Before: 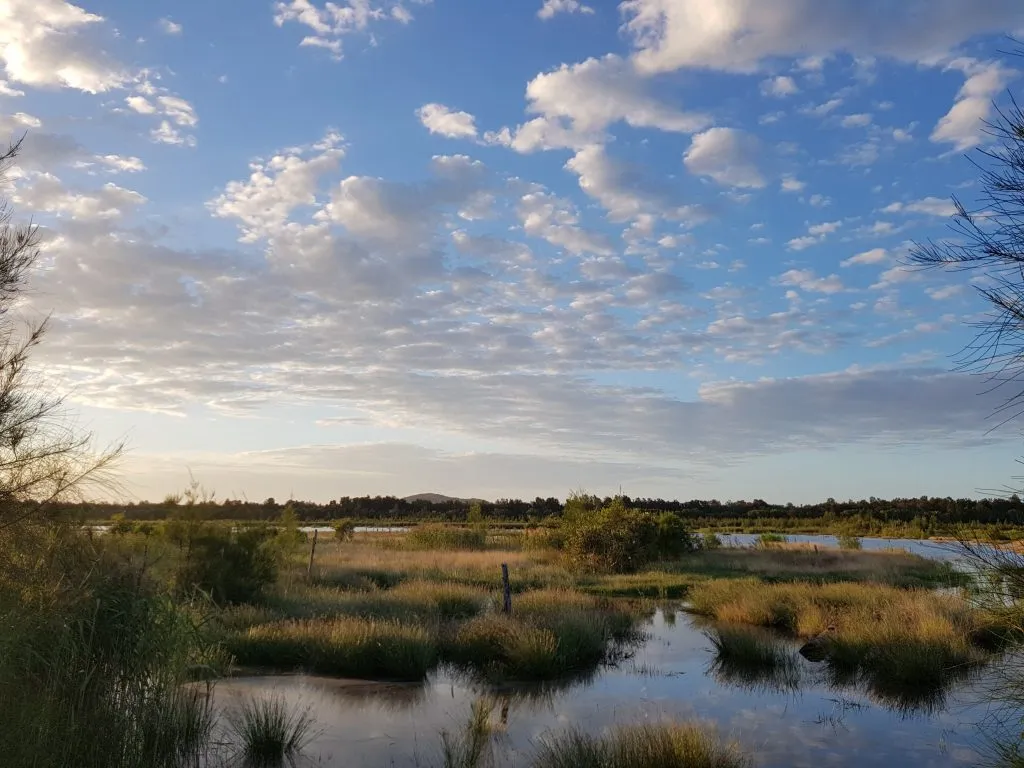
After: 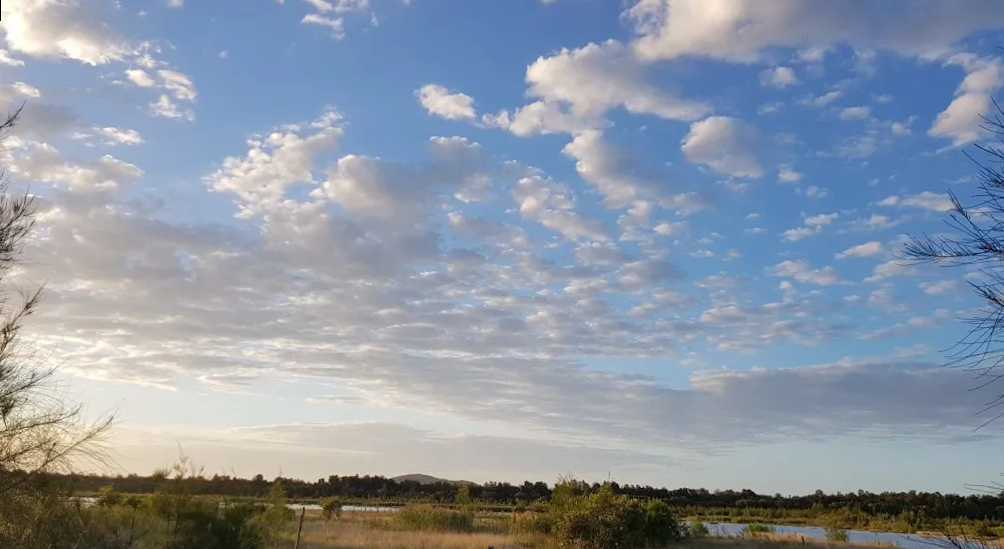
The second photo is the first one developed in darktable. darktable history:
crop: bottom 24.967%
rotate and perspective: rotation 1.57°, crop left 0.018, crop right 0.982, crop top 0.039, crop bottom 0.961
